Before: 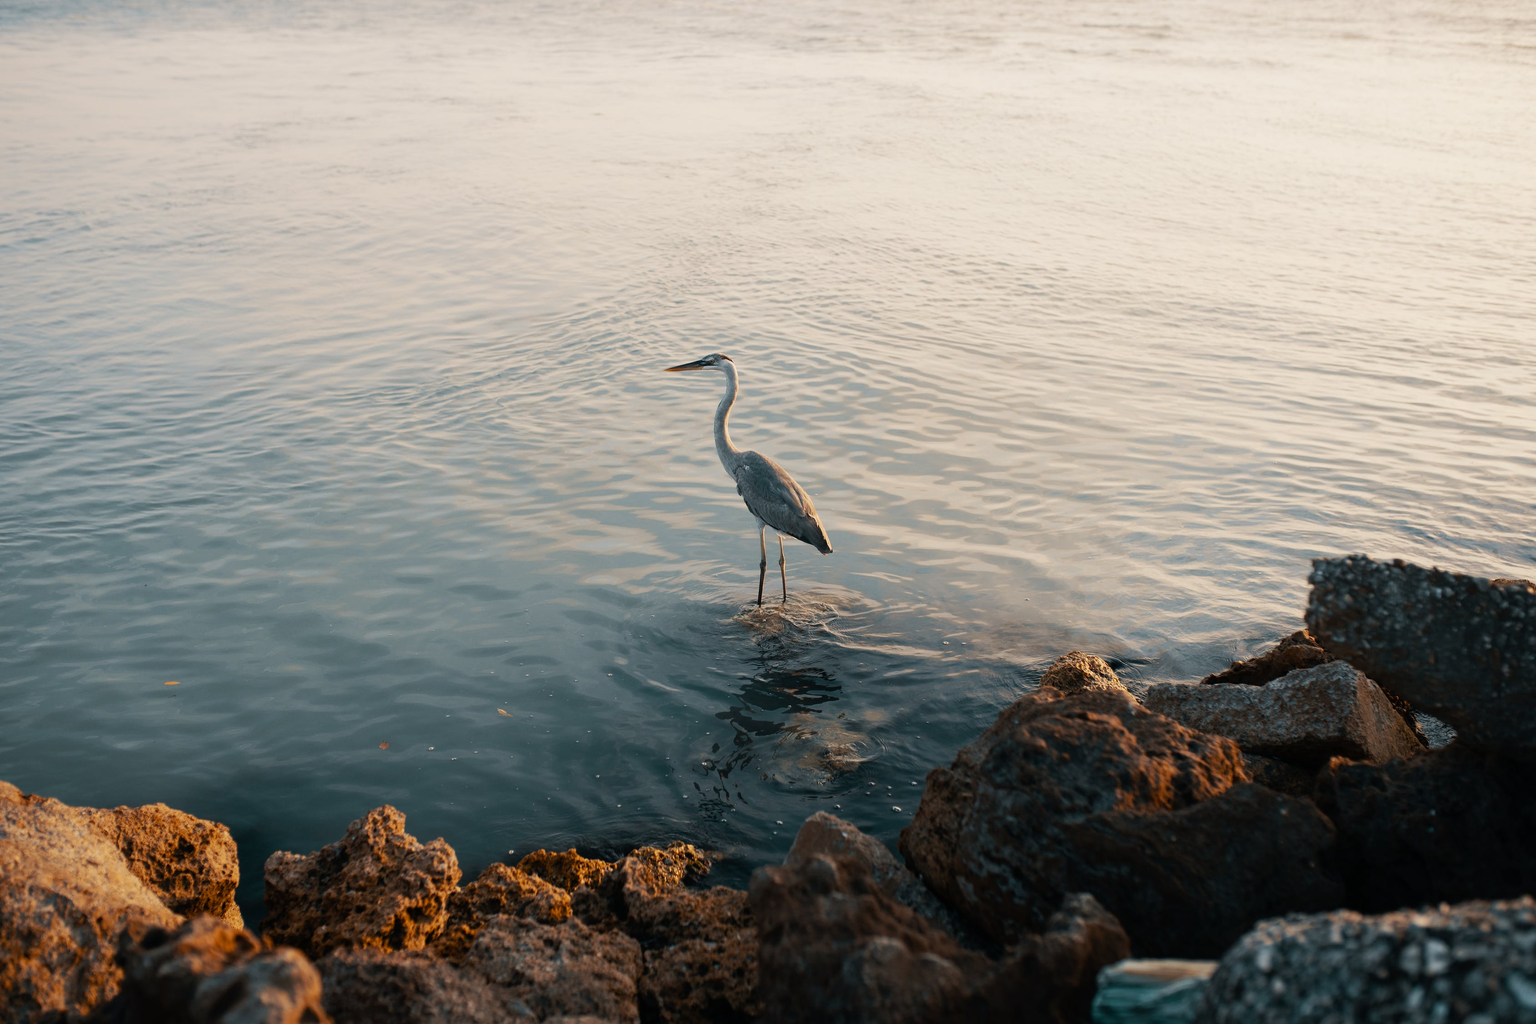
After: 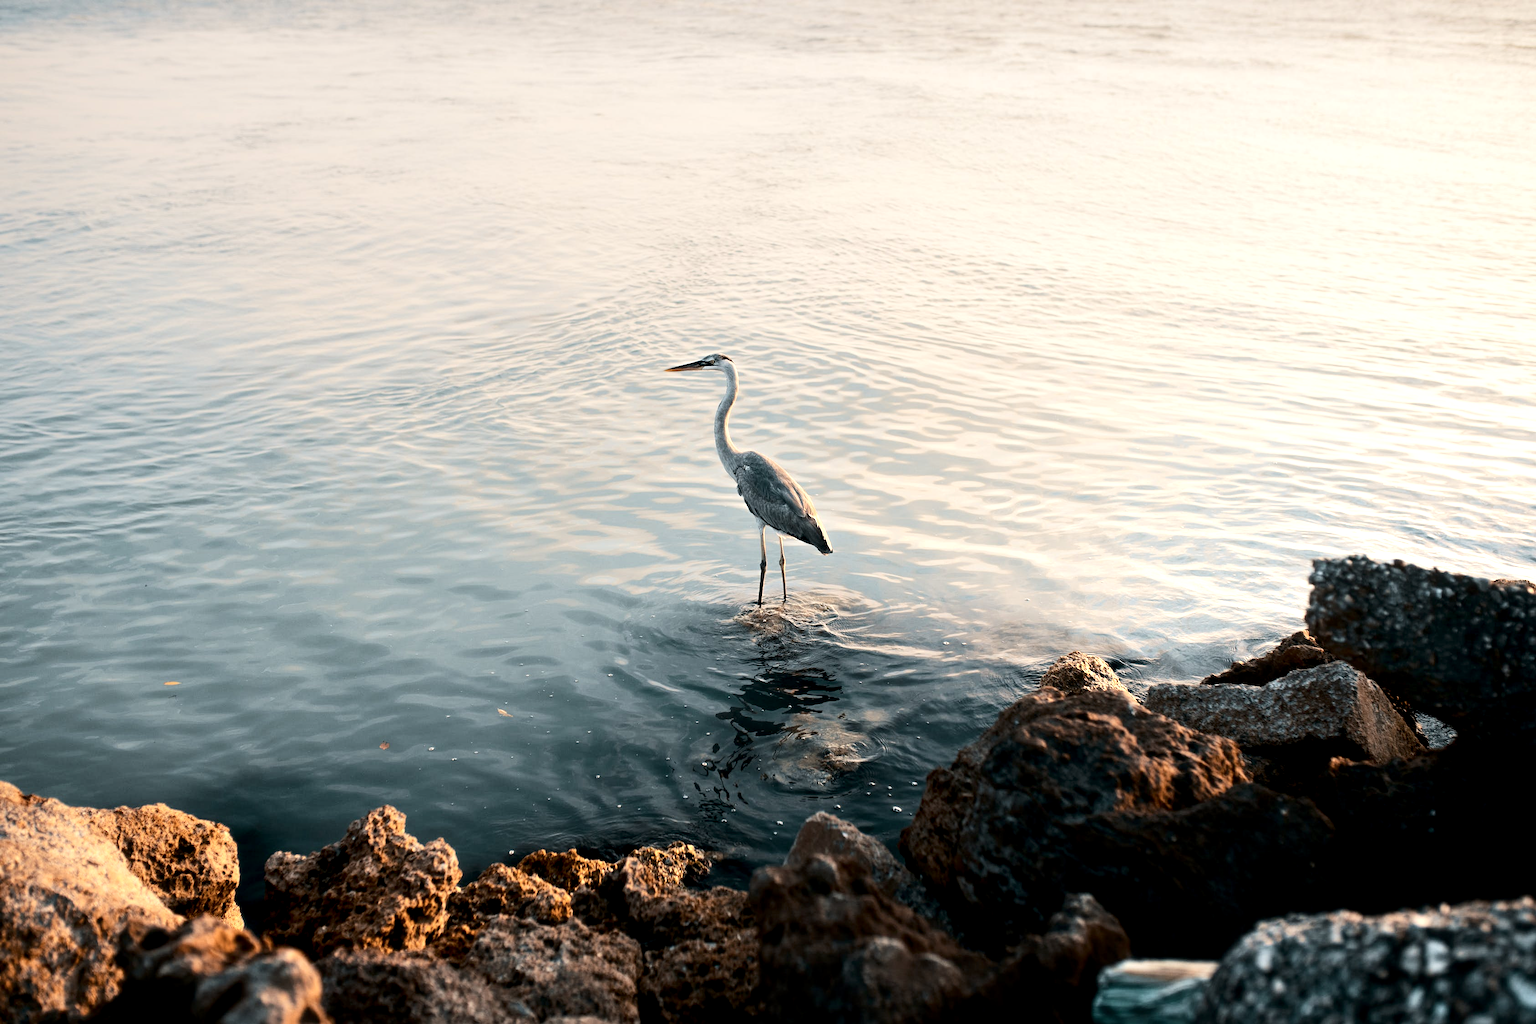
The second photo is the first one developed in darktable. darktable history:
tone curve: curves: ch0 [(0, 0) (0.003, 0.015) (0.011, 0.021) (0.025, 0.032) (0.044, 0.046) (0.069, 0.062) (0.1, 0.08) (0.136, 0.117) (0.177, 0.165) (0.224, 0.221) (0.277, 0.298) (0.335, 0.385) (0.399, 0.469) (0.468, 0.558) (0.543, 0.637) (0.623, 0.708) (0.709, 0.771) (0.801, 0.84) (0.898, 0.907) (1, 1)], color space Lab, independent channels, preserve colors none
local contrast: highlights 207%, shadows 122%, detail 138%, midtone range 0.255
